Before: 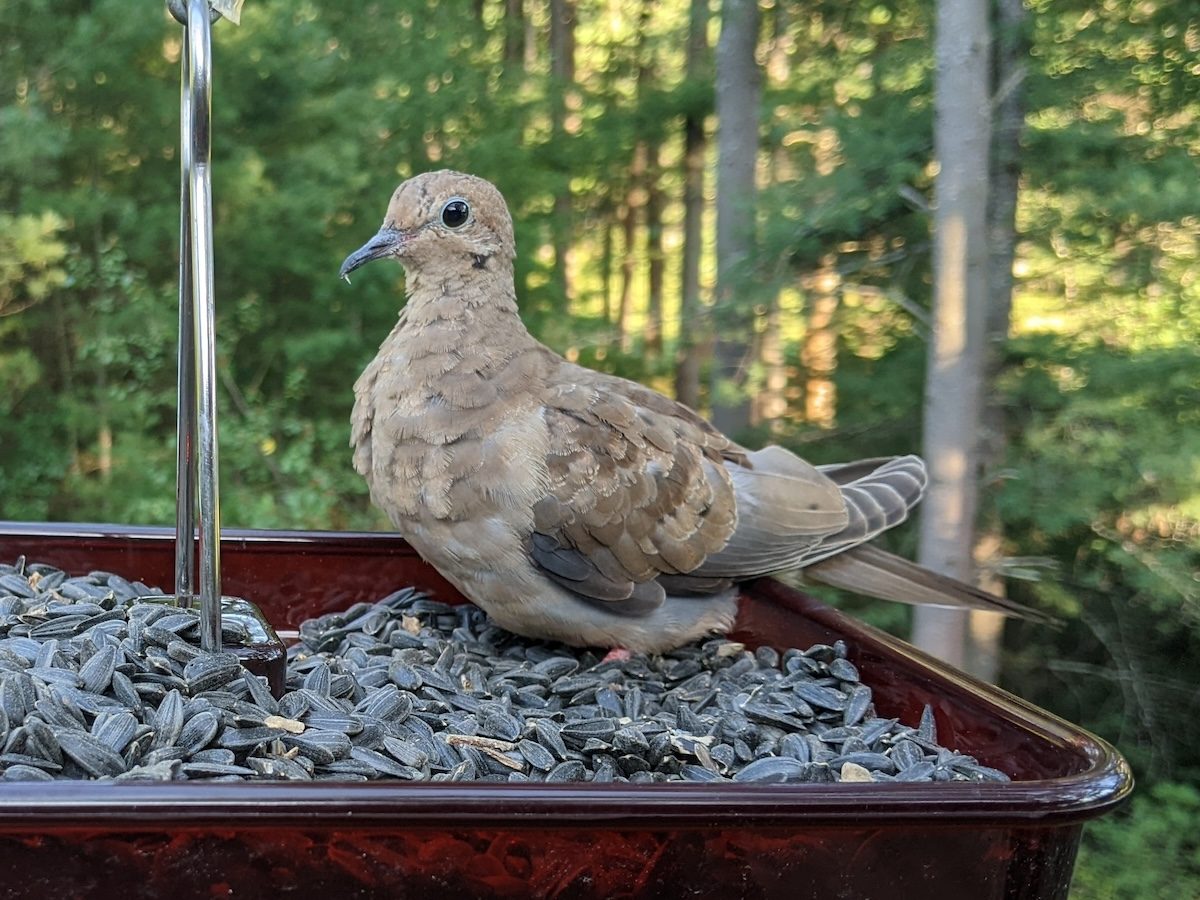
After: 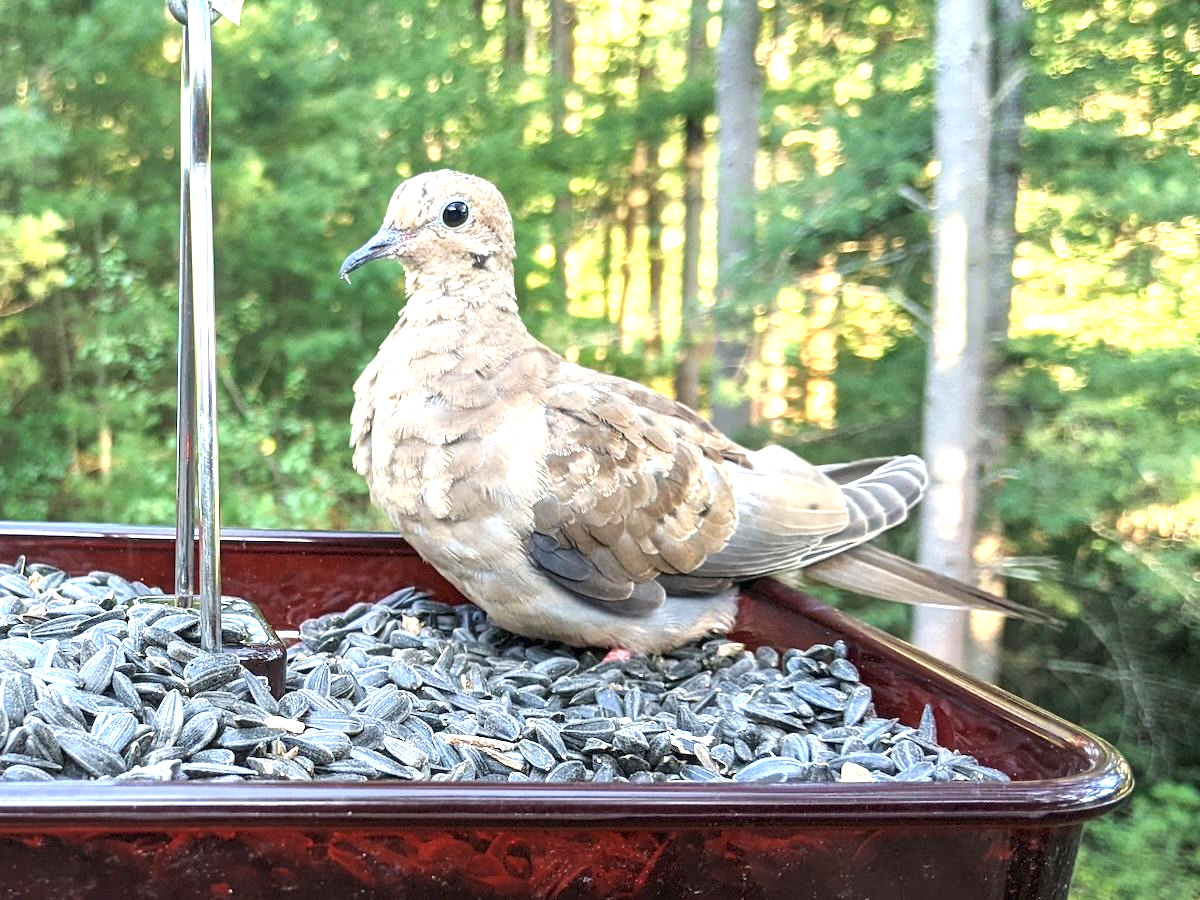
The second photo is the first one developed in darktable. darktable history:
exposure: black level correction 0, exposure 1.457 EV, compensate highlight preservation false
